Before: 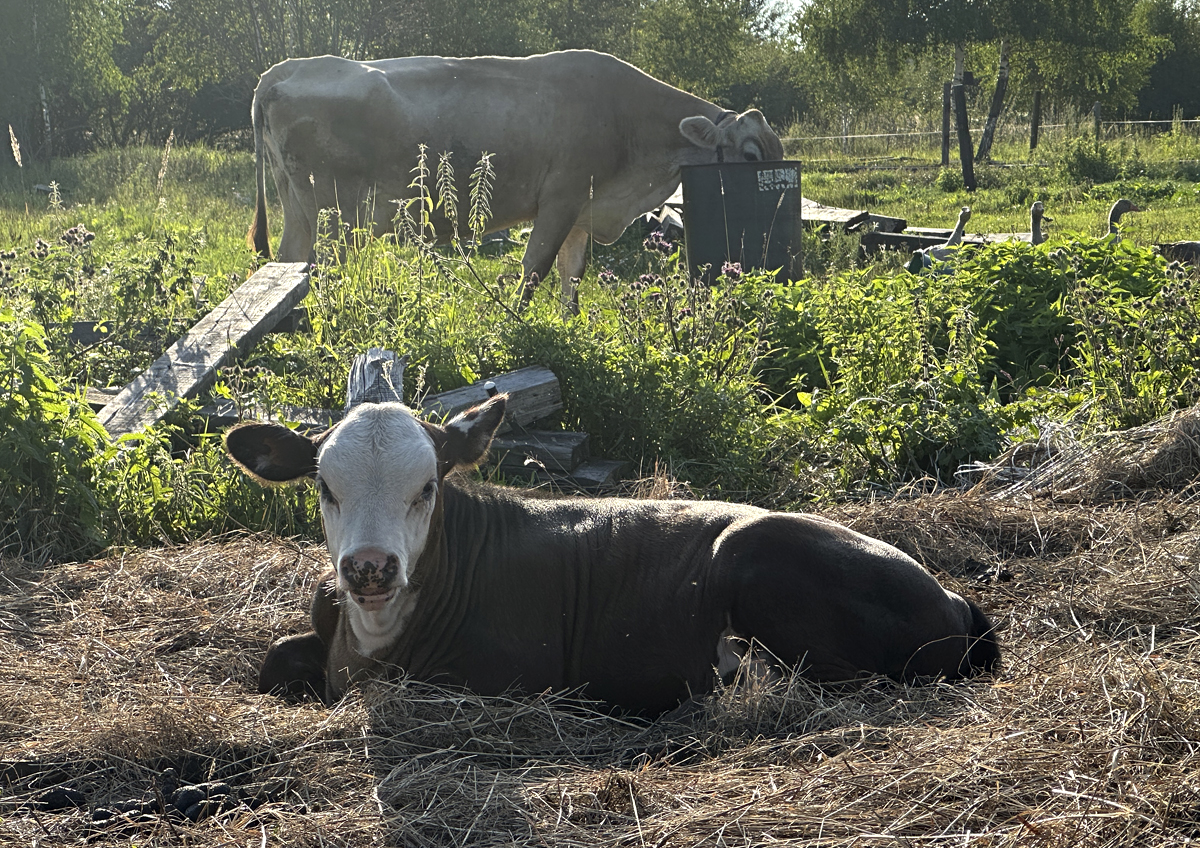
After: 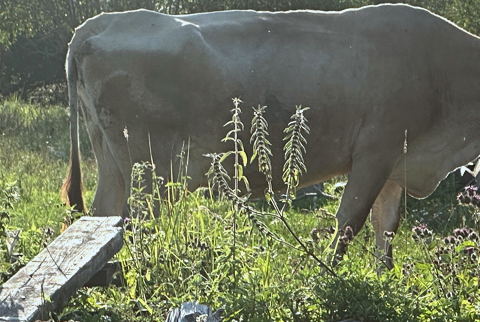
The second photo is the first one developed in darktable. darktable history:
color correction: highlights a* -3.54, highlights b* -6.78, shadows a* 3.23, shadows b* 5.54
crop: left 15.549%, top 5.448%, right 44.389%, bottom 56.47%
contrast brightness saturation: contrast -0.075, brightness -0.032, saturation -0.111
